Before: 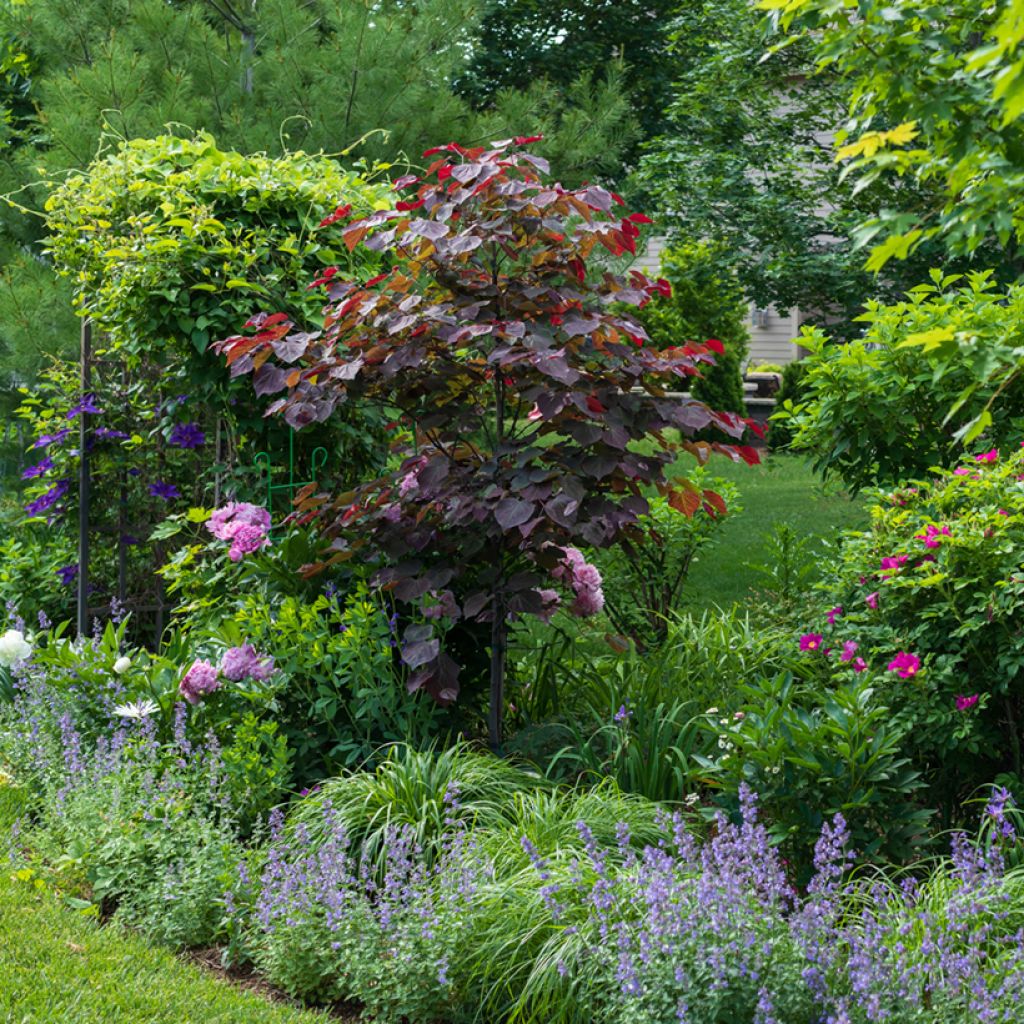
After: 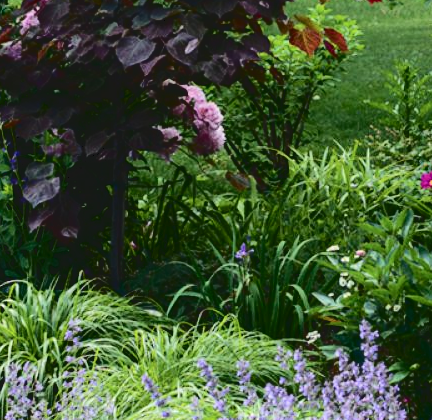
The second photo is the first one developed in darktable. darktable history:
crop: left 37.037%, top 45.157%, right 20.726%, bottom 13.74%
tone curve: curves: ch0 [(0, 0) (0.003, 0.084) (0.011, 0.084) (0.025, 0.084) (0.044, 0.084) (0.069, 0.085) (0.1, 0.09) (0.136, 0.1) (0.177, 0.119) (0.224, 0.144) (0.277, 0.205) (0.335, 0.298) (0.399, 0.417) (0.468, 0.525) (0.543, 0.631) (0.623, 0.72) (0.709, 0.8) (0.801, 0.867) (0.898, 0.934) (1, 1)], color space Lab, independent channels, preserve colors none
